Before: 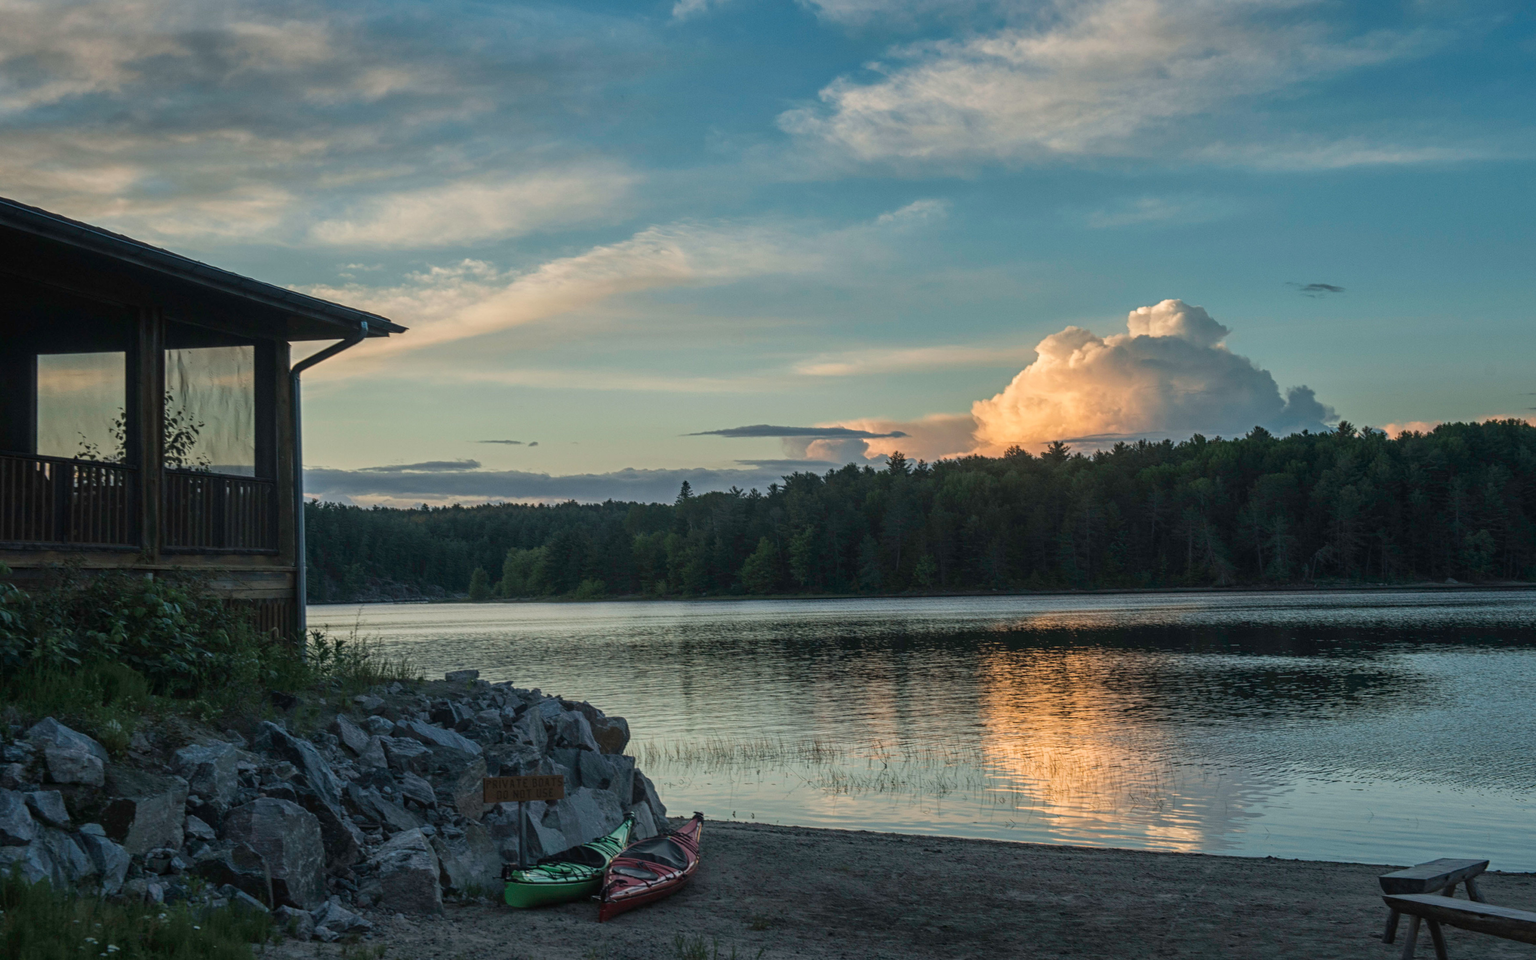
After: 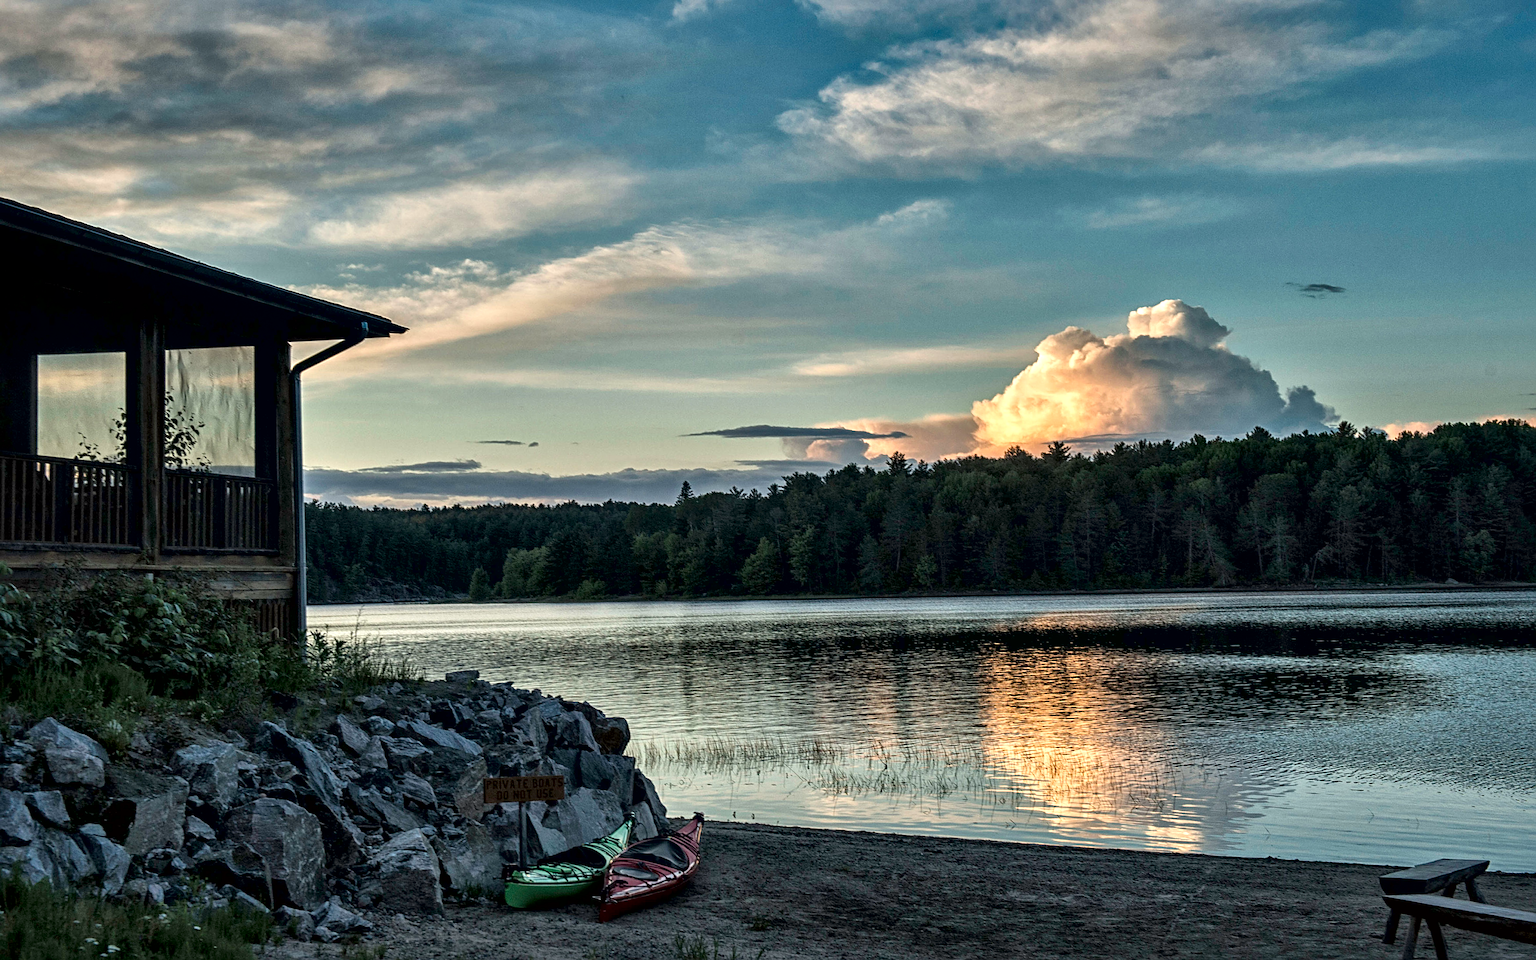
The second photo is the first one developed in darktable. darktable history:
local contrast: mode bilateral grid, contrast 20, coarseness 50, detail 148%, midtone range 0.2
contrast equalizer: octaves 7, y [[0.6 ×6], [0.55 ×6], [0 ×6], [0 ×6], [0 ×6]]
sharpen: on, module defaults
